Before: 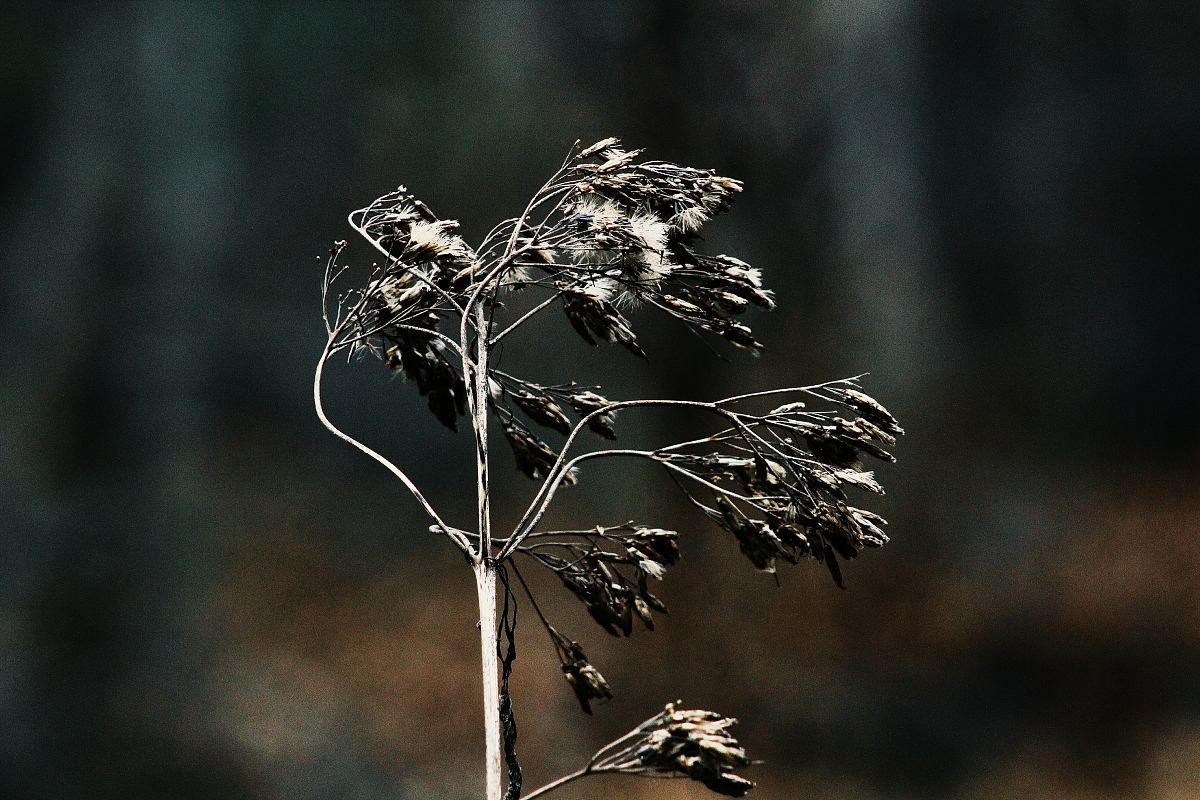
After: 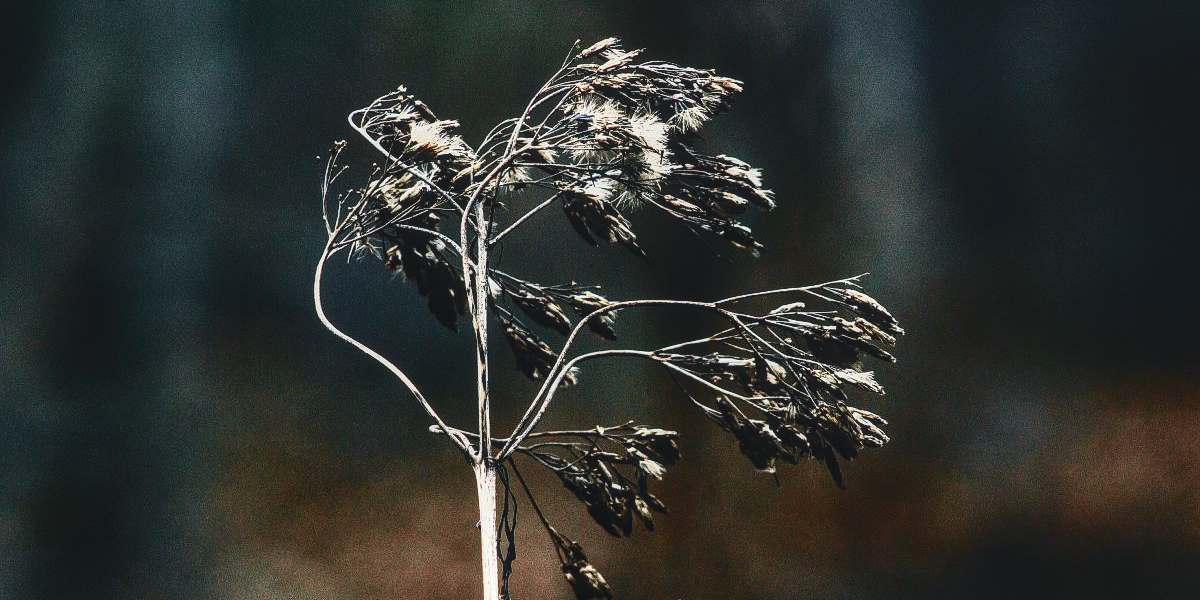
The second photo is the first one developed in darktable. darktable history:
crop and rotate: top 12.5%, bottom 12.5%
tone curve: curves: ch0 [(0, 0.084) (0.155, 0.169) (0.46, 0.466) (0.751, 0.788) (1, 0.961)]; ch1 [(0, 0) (0.43, 0.408) (0.476, 0.469) (0.505, 0.503) (0.553, 0.563) (0.592, 0.581) (0.631, 0.625) (1, 1)]; ch2 [(0, 0) (0.505, 0.495) (0.55, 0.557) (0.583, 0.573) (1, 1)], color space Lab, independent channels, preserve colors none
local contrast: detail 144%
